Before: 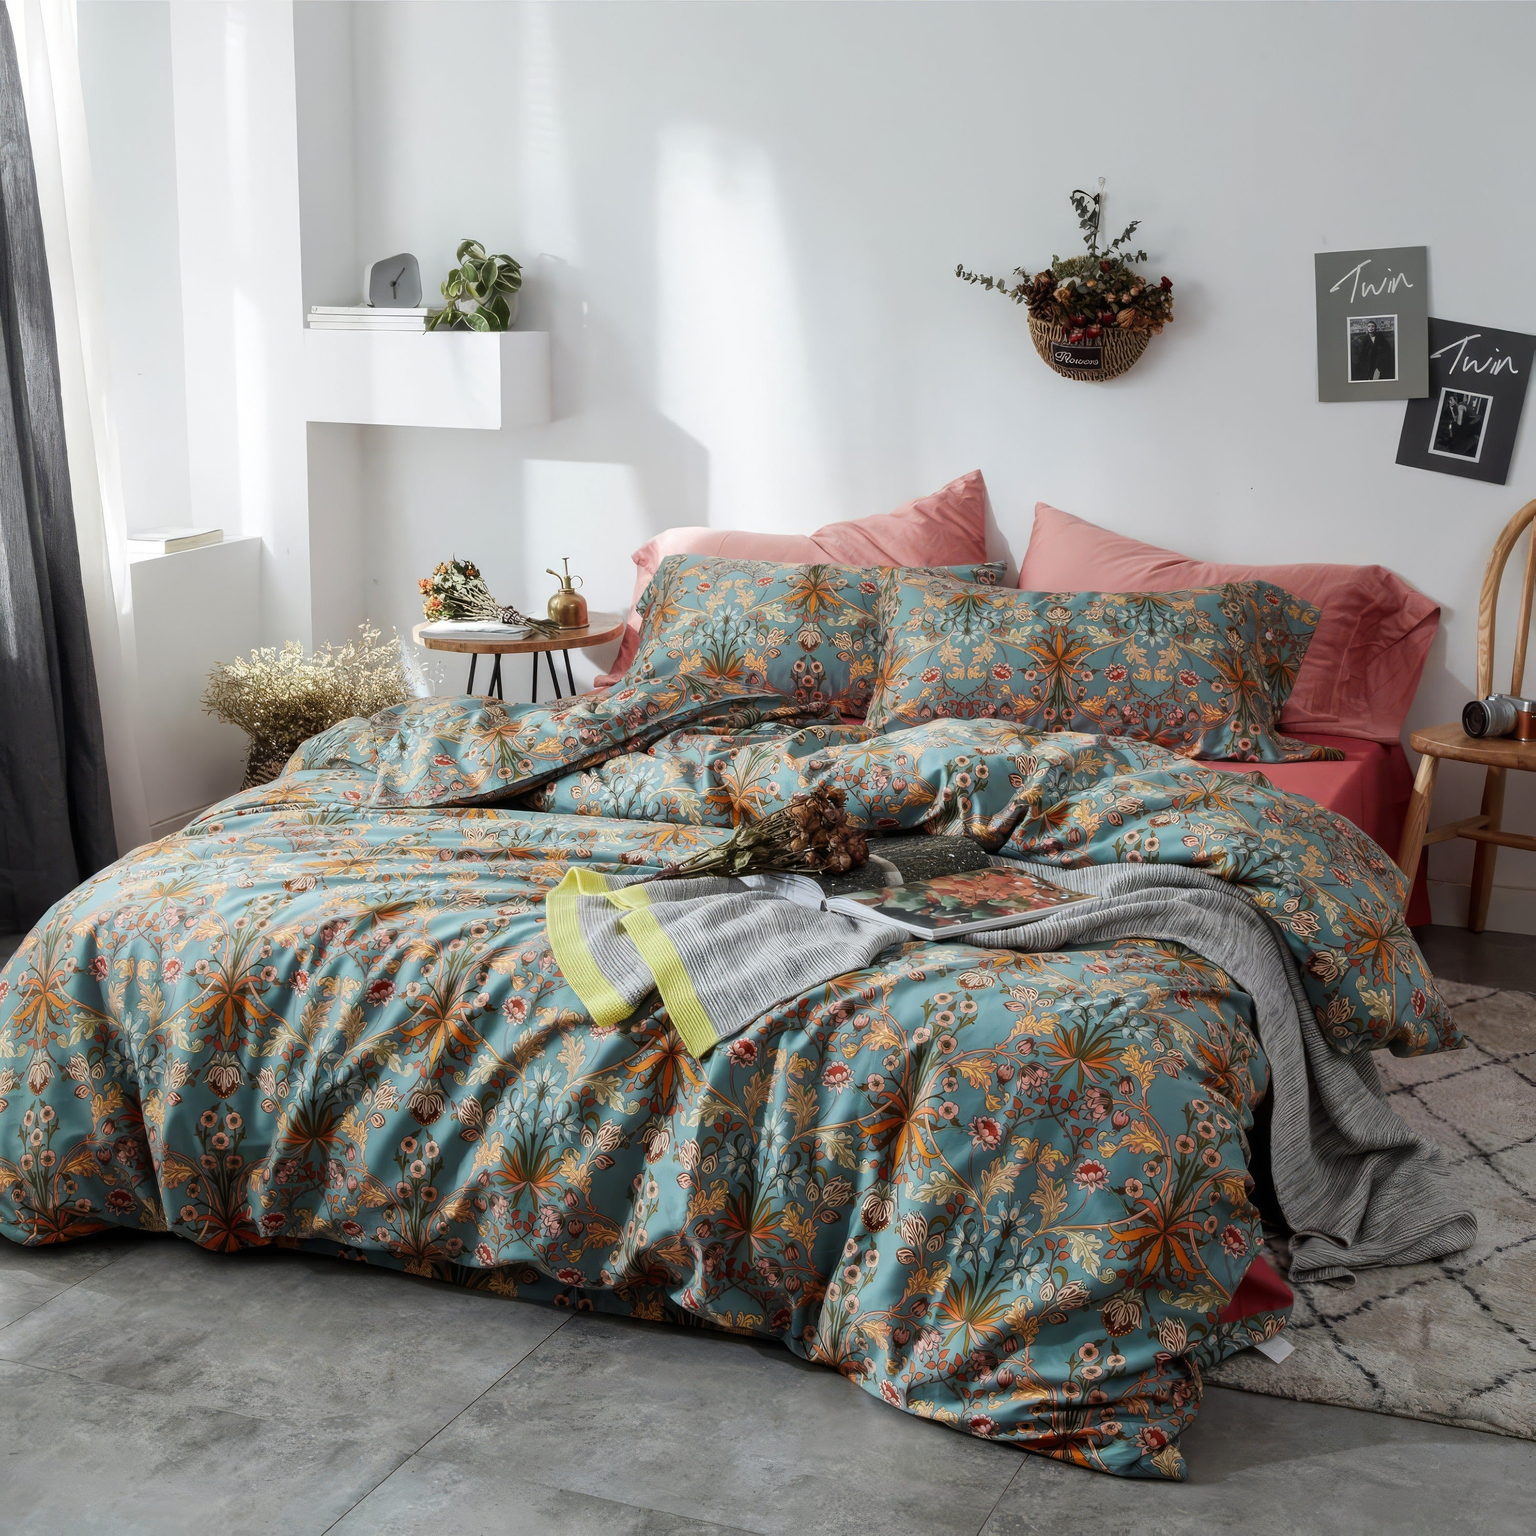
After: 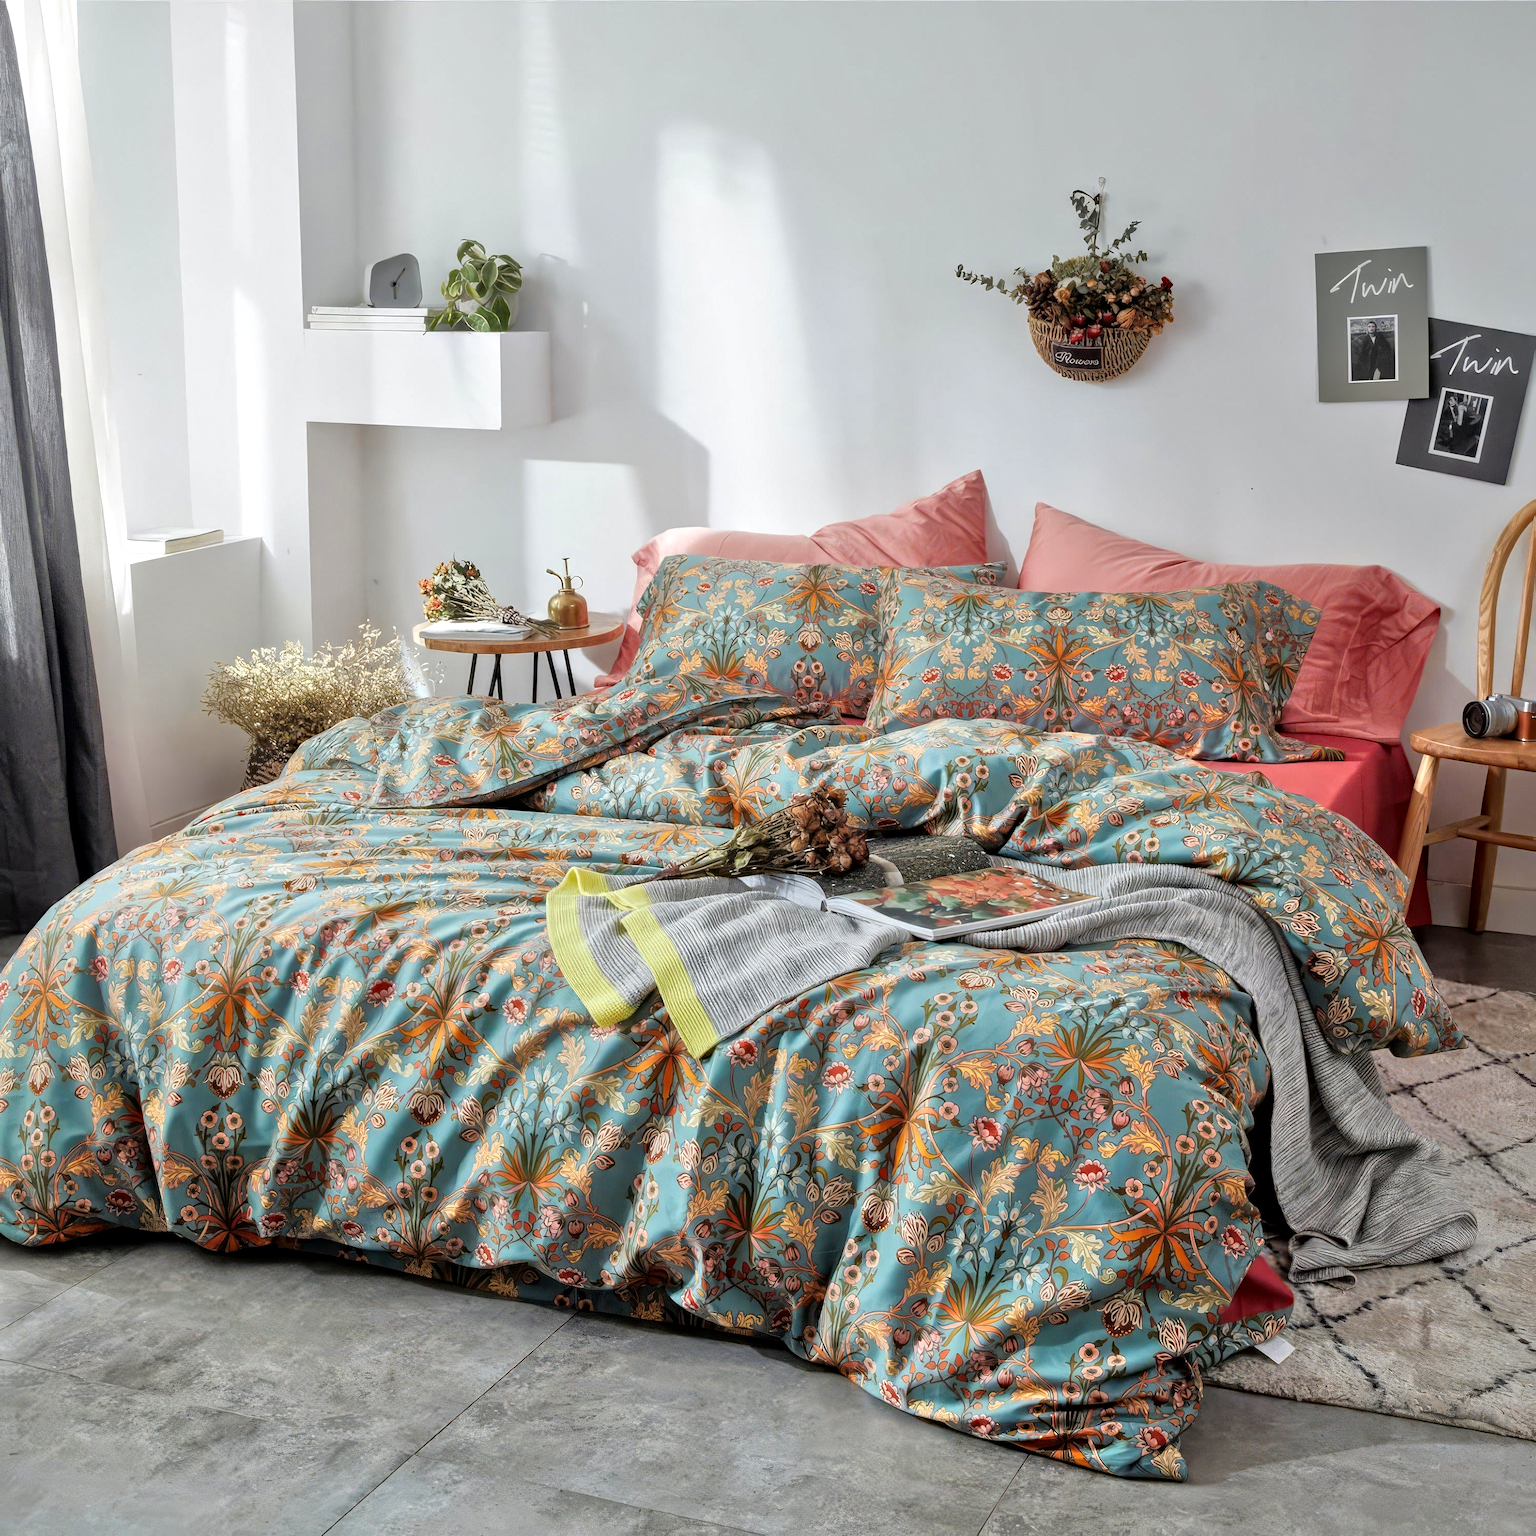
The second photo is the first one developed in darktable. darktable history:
tone equalizer: -7 EV 0.15 EV, -6 EV 0.6 EV, -5 EV 1.15 EV, -4 EV 1.33 EV, -3 EV 1.15 EV, -2 EV 0.6 EV, -1 EV 0.15 EV, mask exposure compensation -0.5 EV
haze removal: compatibility mode true, adaptive false
local contrast: mode bilateral grid, contrast 20, coarseness 50, detail 120%, midtone range 0.2
